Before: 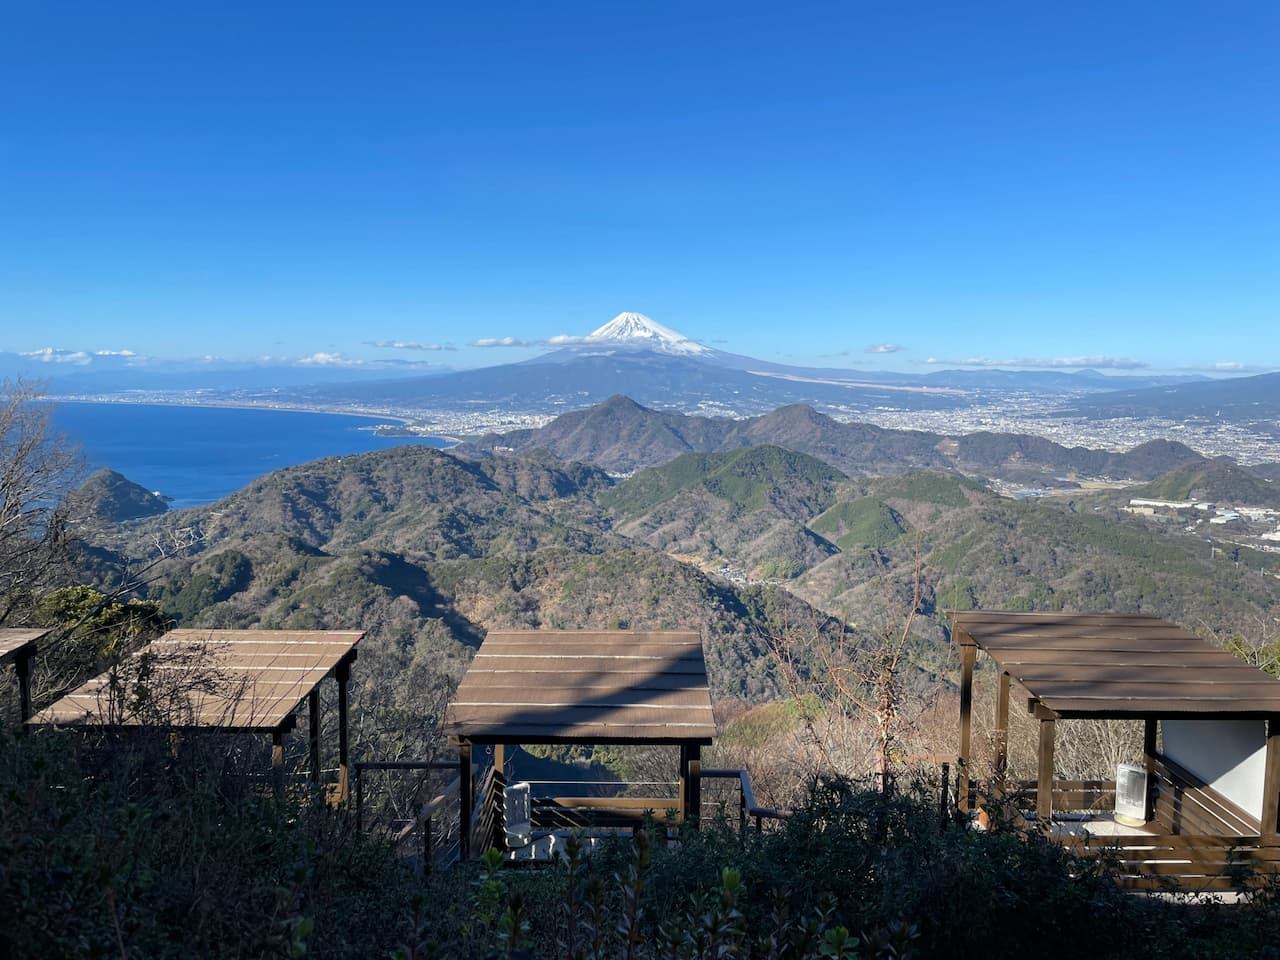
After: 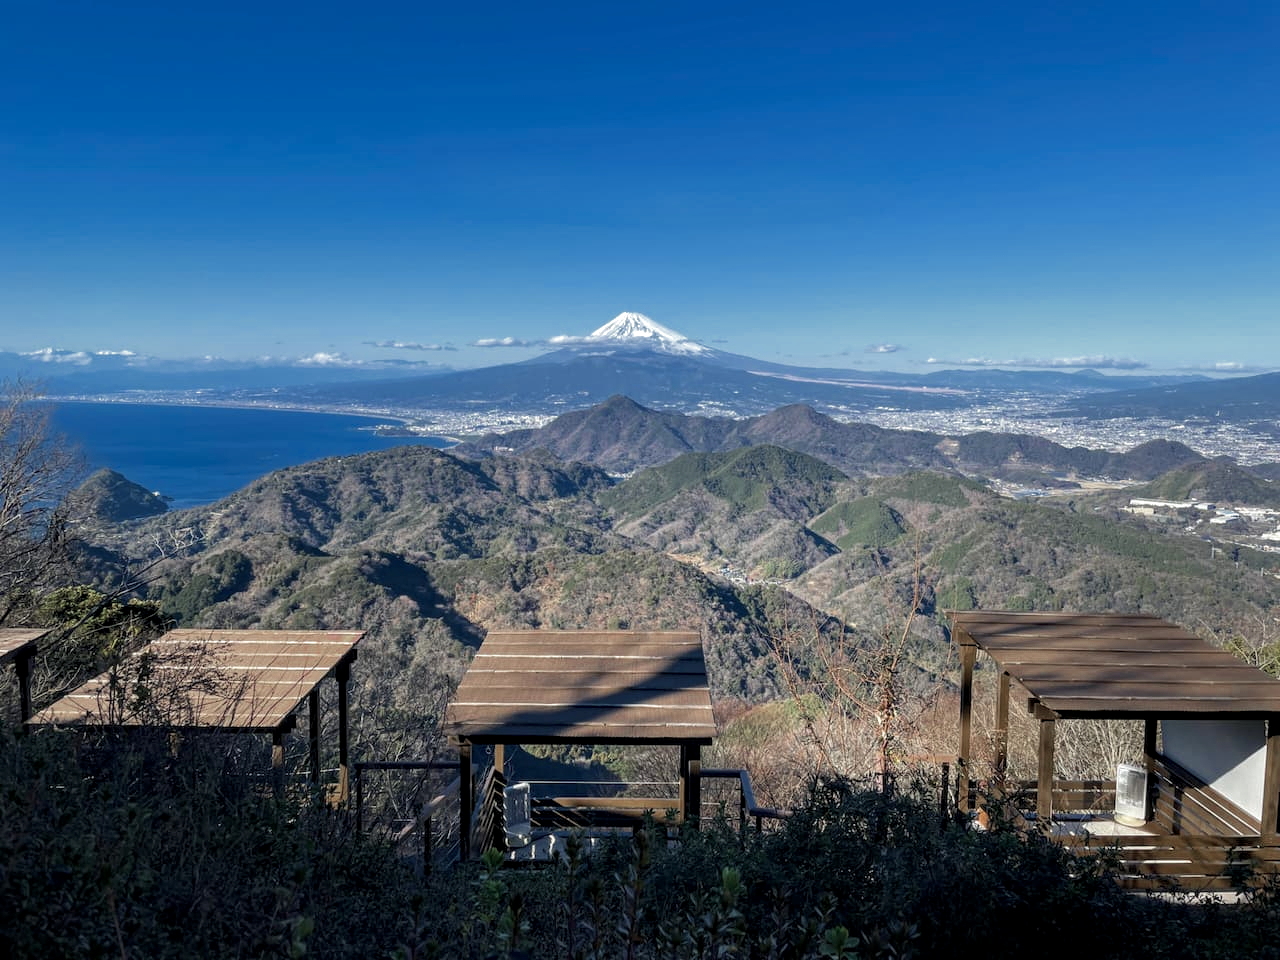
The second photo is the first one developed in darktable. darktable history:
color zones: curves: ch0 [(0, 0.5) (0.125, 0.4) (0.25, 0.5) (0.375, 0.4) (0.5, 0.4) (0.625, 0.35) (0.75, 0.35) (0.875, 0.5)]; ch1 [(0, 0.35) (0.125, 0.45) (0.25, 0.35) (0.375, 0.35) (0.5, 0.35) (0.625, 0.35) (0.75, 0.45) (0.875, 0.35)]; ch2 [(0, 0.6) (0.125, 0.5) (0.25, 0.5) (0.375, 0.6) (0.5, 0.6) (0.625, 0.5) (0.75, 0.5) (0.875, 0.5)]
velvia: on, module defaults
local contrast: detail 130%
